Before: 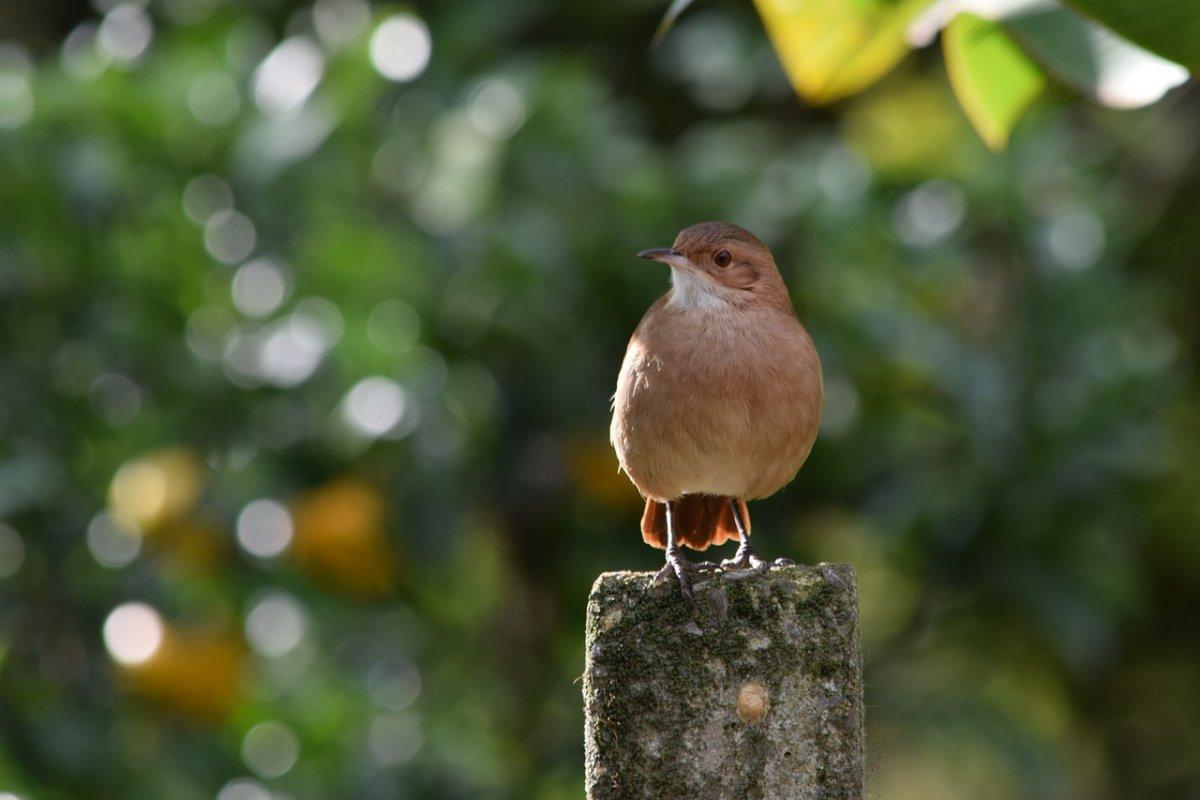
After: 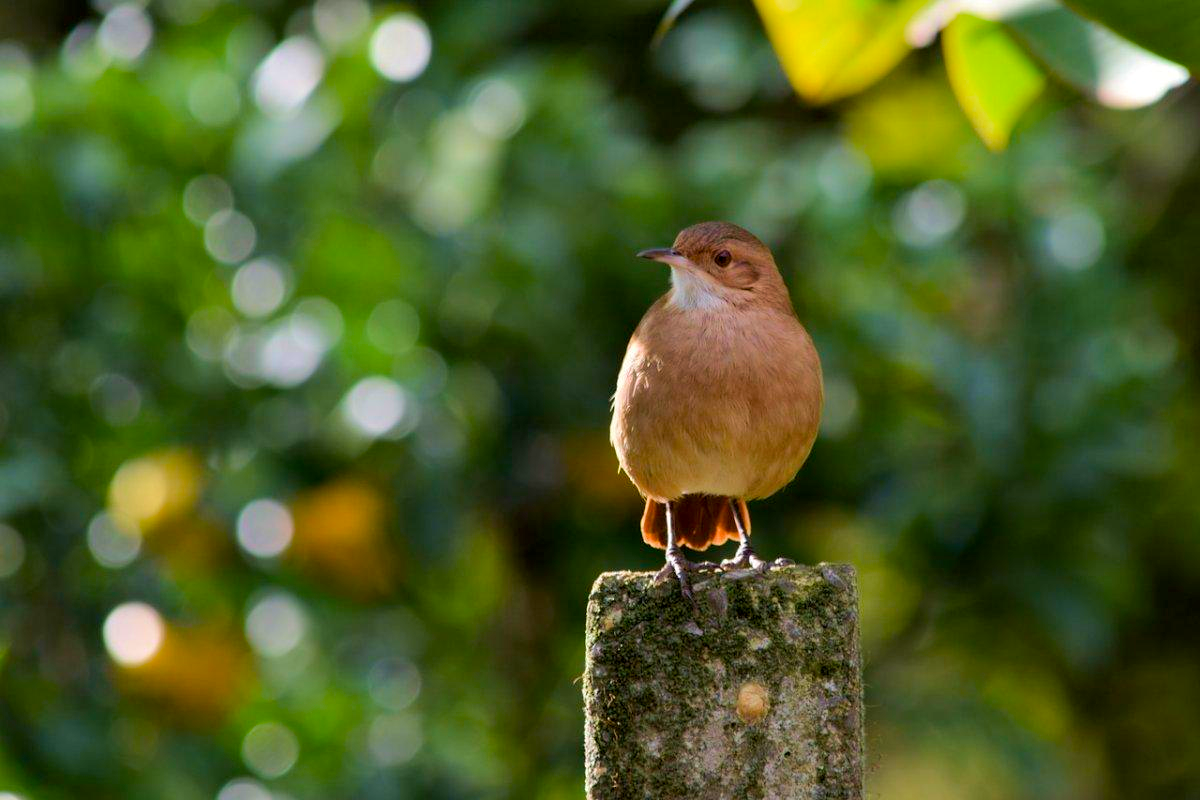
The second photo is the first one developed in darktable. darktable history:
color balance rgb: shadows lift › luminance -9.396%, perceptual saturation grading › global saturation 0.768%, perceptual saturation grading › mid-tones 11.116%, perceptual brilliance grading › mid-tones 10.692%, perceptual brilliance grading › shadows 15.099%, global vibrance 40.015%
exposure: black level correction 0.005, exposure 0.003 EV, compensate highlight preservation false
velvia: on, module defaults
